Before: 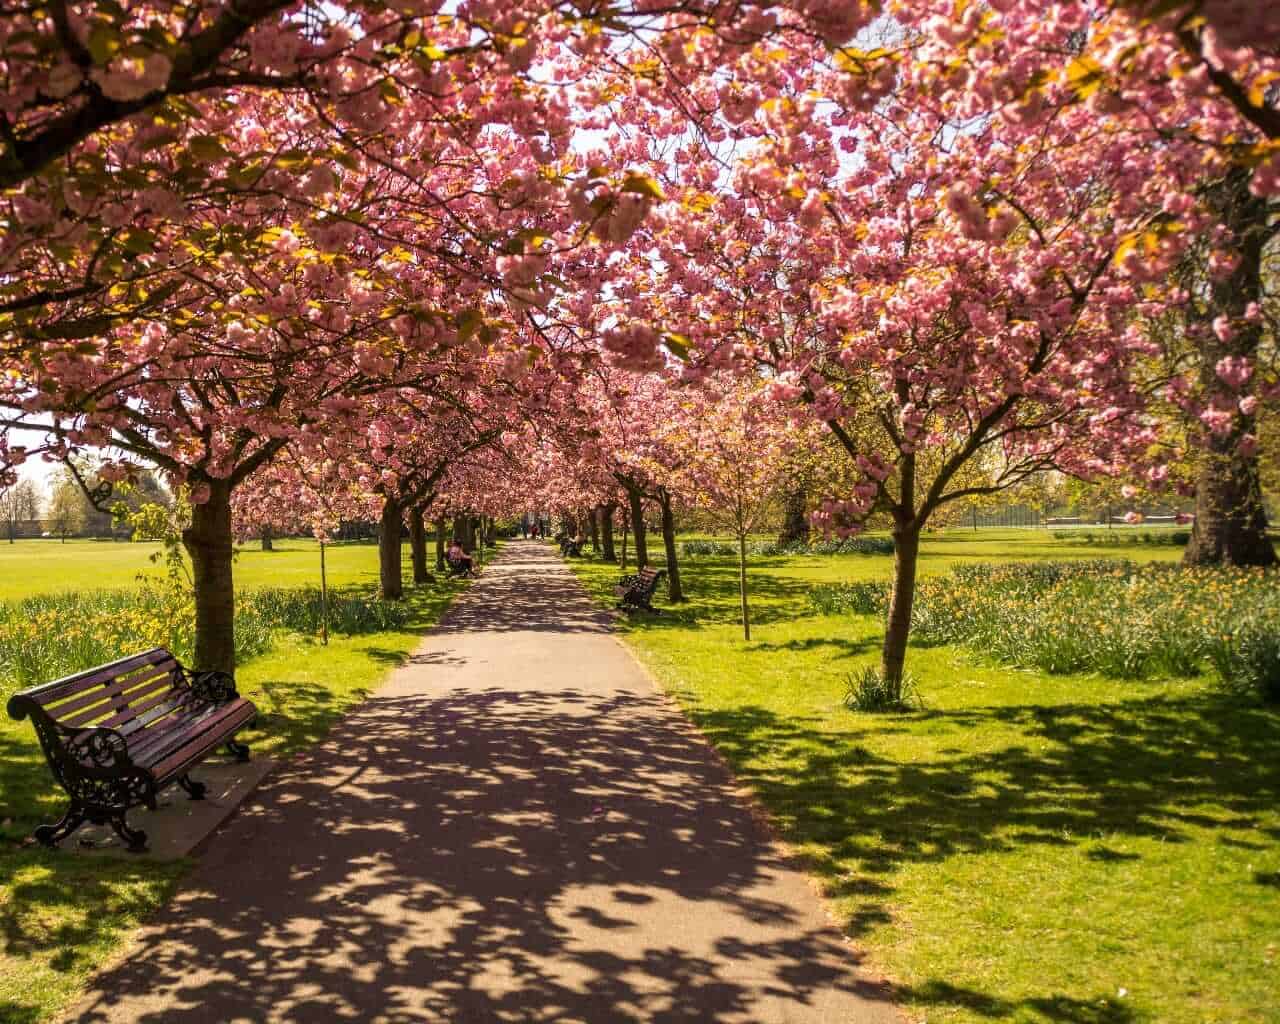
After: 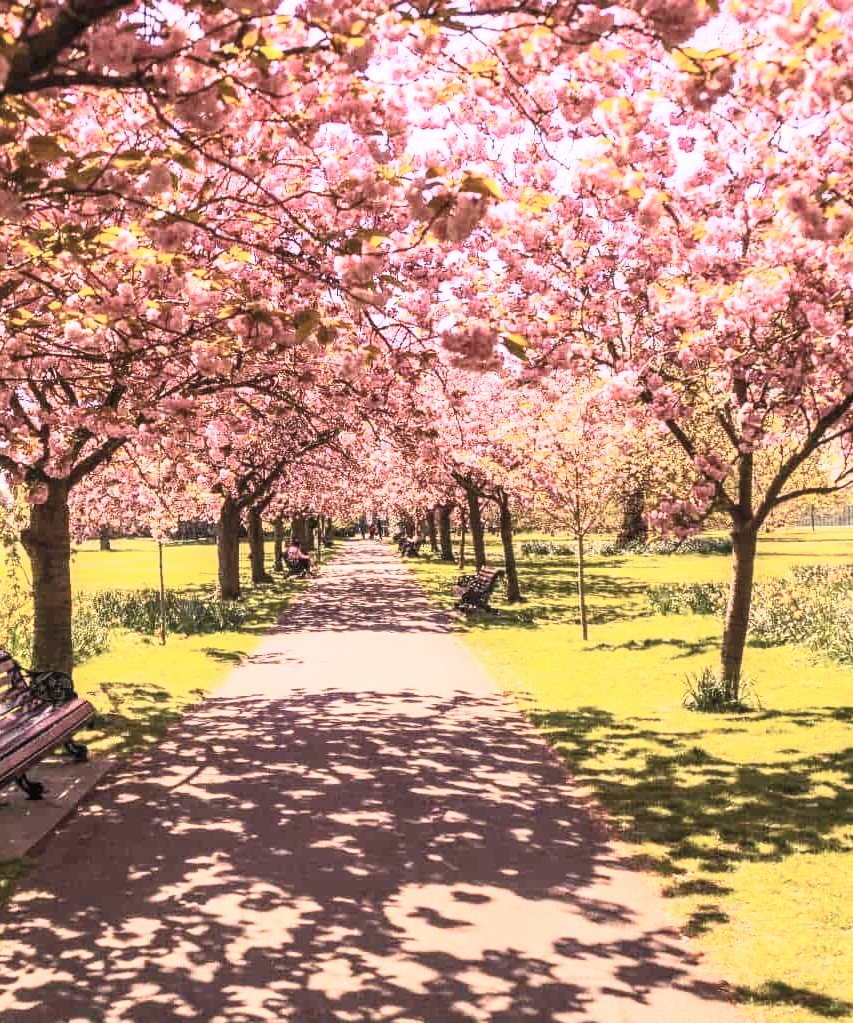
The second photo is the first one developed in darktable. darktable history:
crop and rotate: left 12.673%, right 20.66%
contrast brightness saturation: contrast 0.43, brightness 0.56, saturation -0.19
vibrance: on, module defaults
local contrast: on, module defaults
white balance: red 1.188, blue 1.11
